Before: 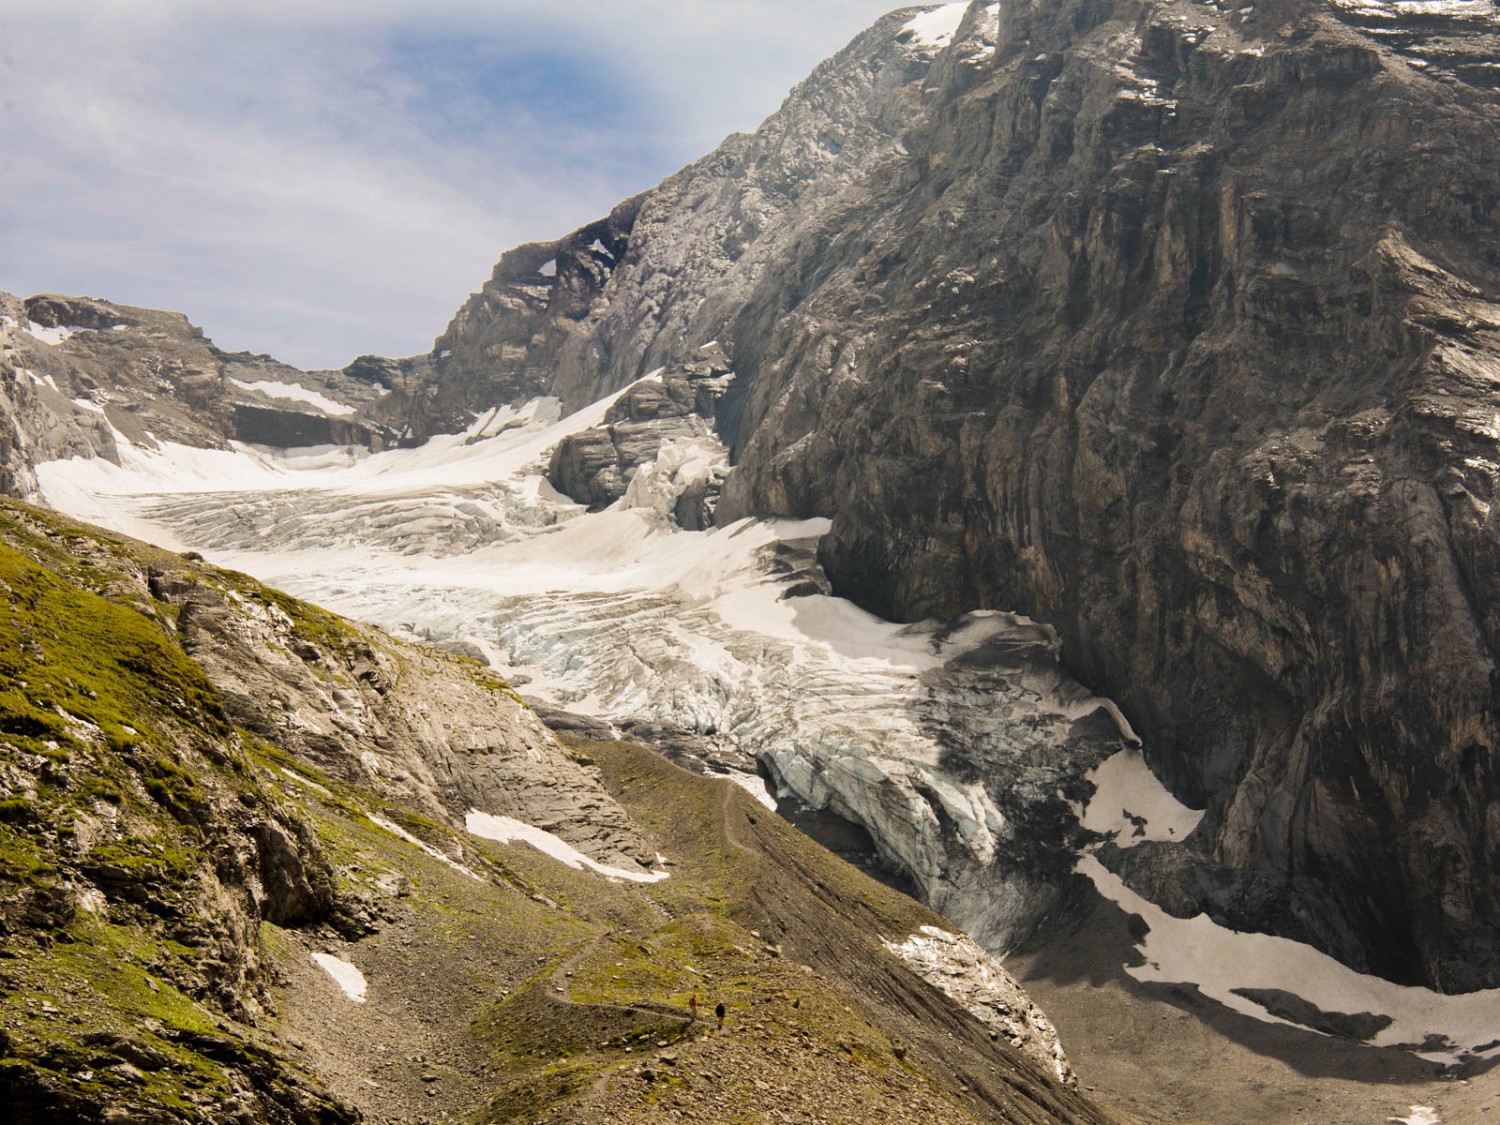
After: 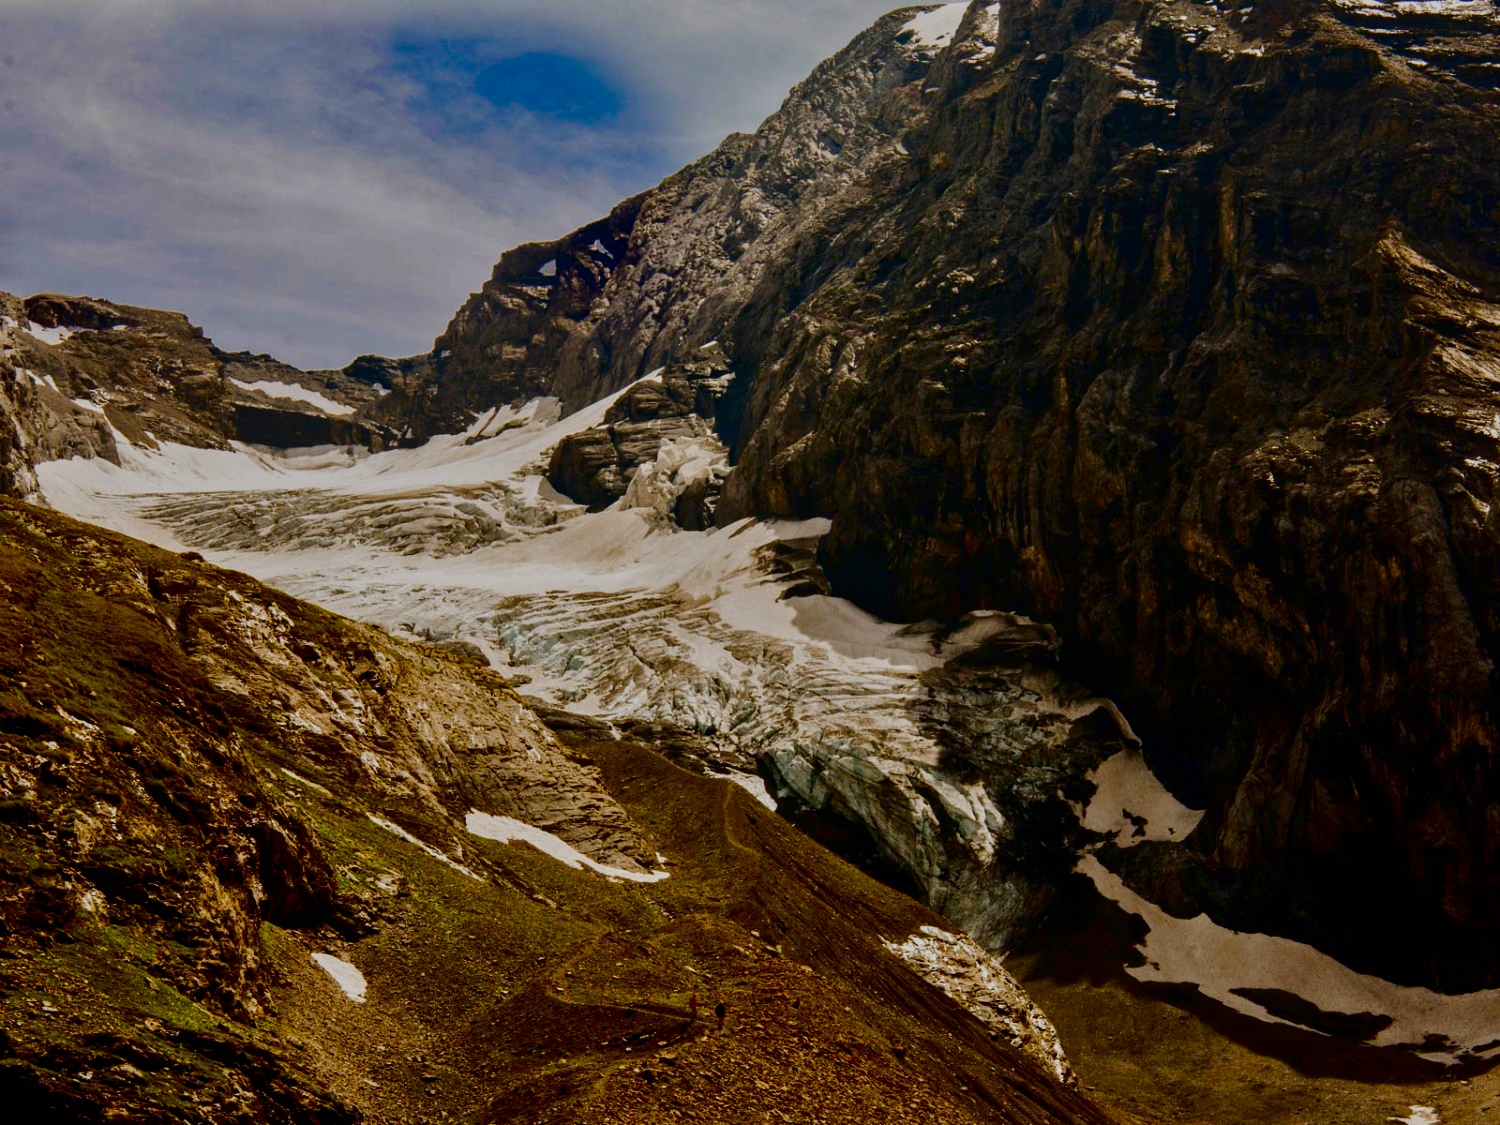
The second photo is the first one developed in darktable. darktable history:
tone equalizer: -8 EV 1 EV, -7 EV 1 EV, -6 EV 1 EV, -5 EV 1 EV, -4 EV 1 EV, -3 EV 0.75 EV, -2 EV 0.5 EV, -1 EV 0.25 EV
filmic rgb: black relative exposure -5 EV, white relative exposure 3.5 EV, hardness 3.19, contrast 1.4, highlights saturation mix -50%
local contrast: detail 110%
contrast brightness saturation: brightness -1, saturation 1
